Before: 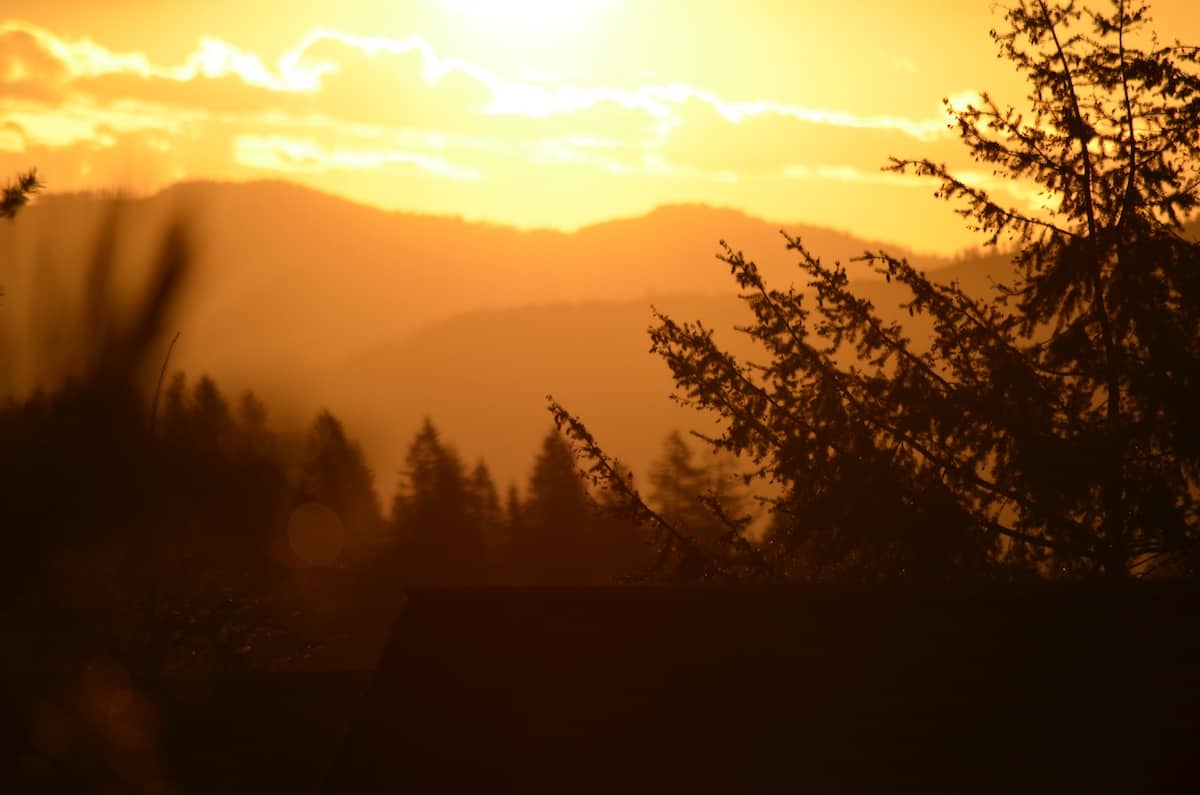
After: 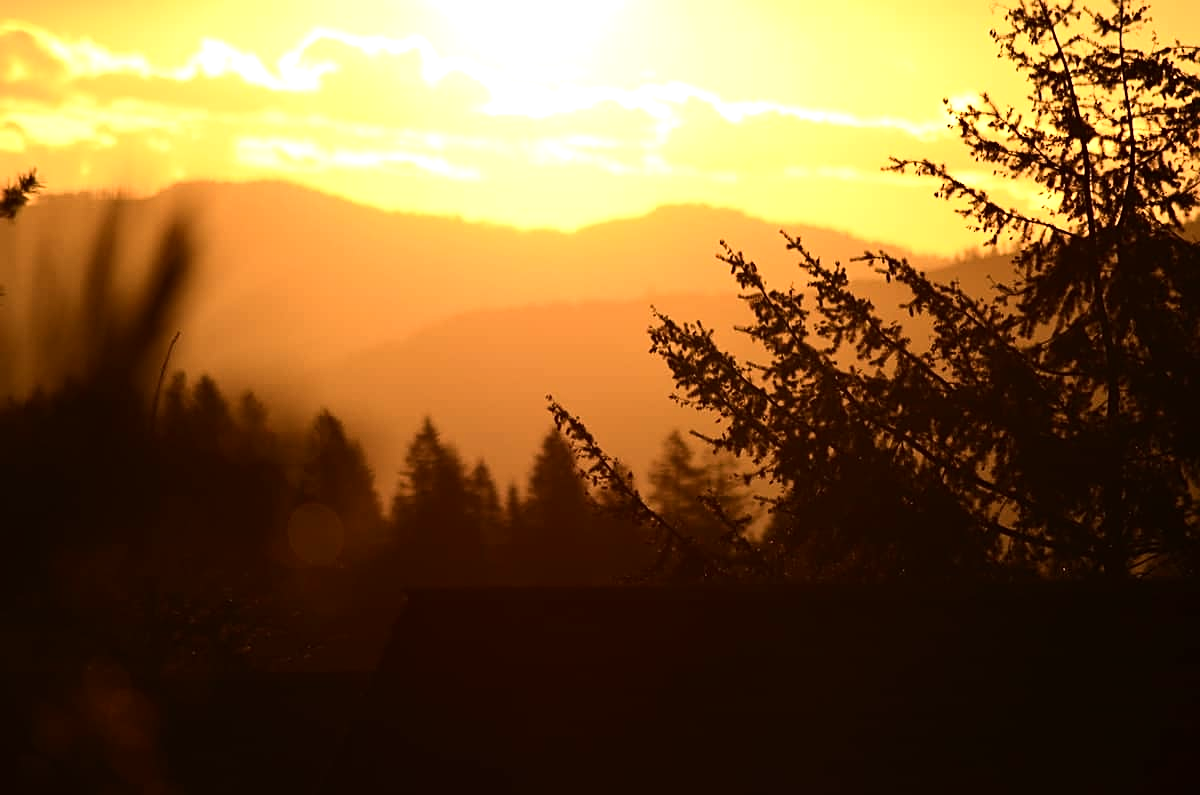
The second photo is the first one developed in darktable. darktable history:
contrast brightness saturation: contrast 0.15, brightness 0.042
tone equalizer: -8 EV -0.41 EV, -7 EV -0.415 EV, -6 EV -0.335 EV, -5 EV -0.244 EV, -3 EV 0.205 EV, -2 EV 0.353 EV, -1 EV 0.407 EV, +0 EV 0.422 EV, edges refinement/feathering 500, mask exposure compensation -1.57 EV, preserve details no
sharpen: amount 0.537
